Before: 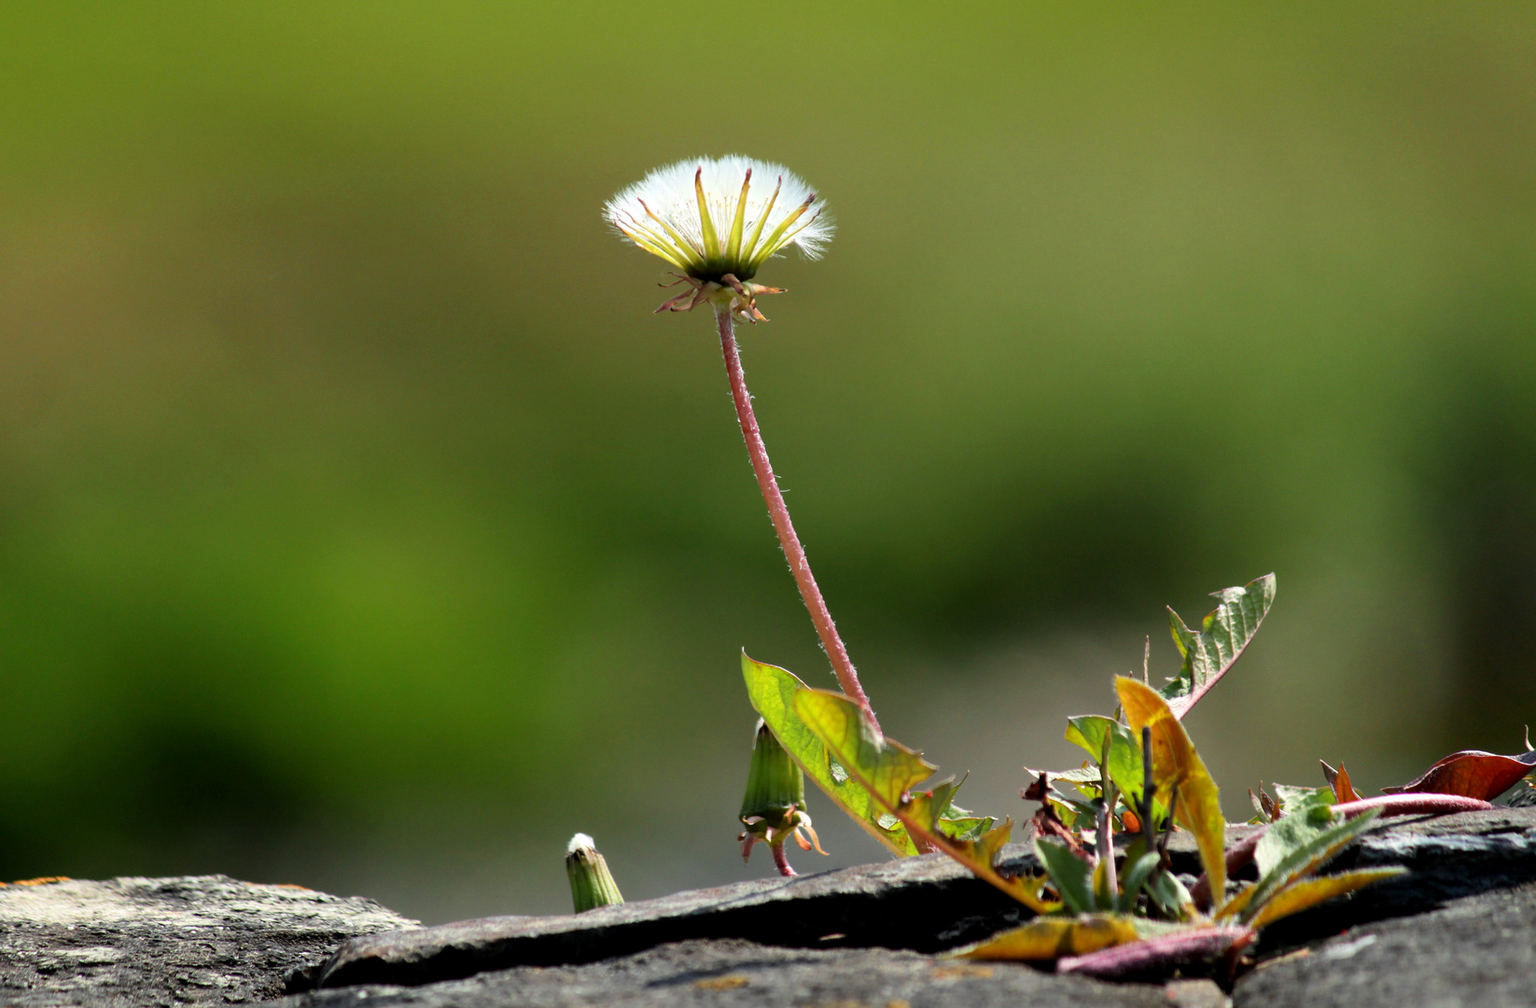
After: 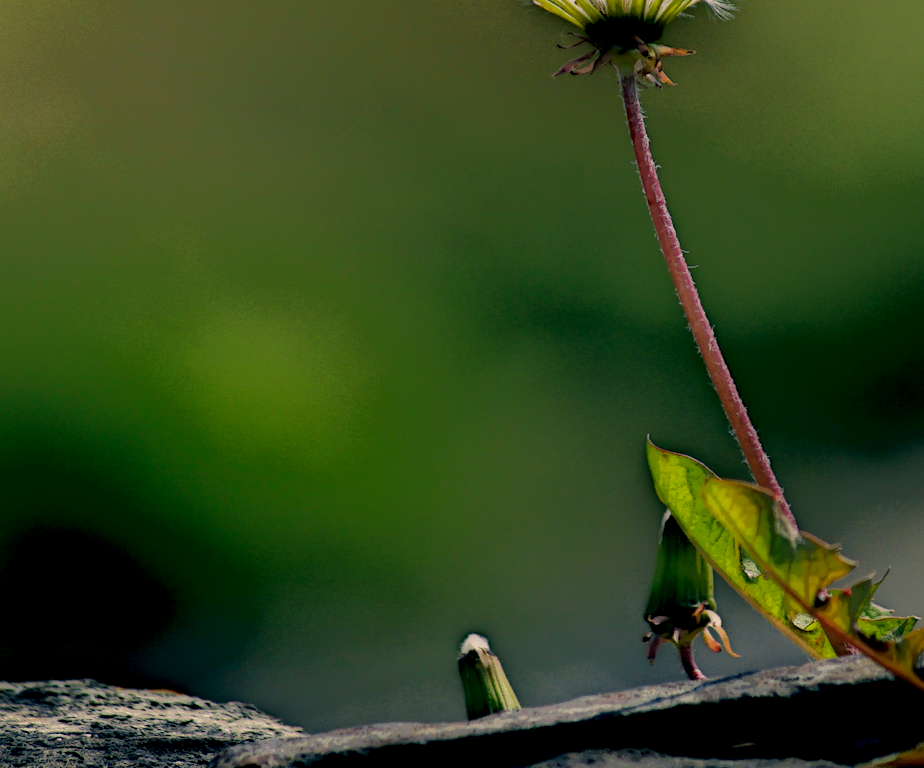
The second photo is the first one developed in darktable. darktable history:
crop: left 9.047%, top 24.04%, right 34.768%, bottom 4.76%
color correction: highlights a* 10.34, highlights b* 14.74, shadows a* -9.95, shadows b* -14.98
local contrast: highlights 0%, shadows 221%, detail 164%, midtone range 0.003
